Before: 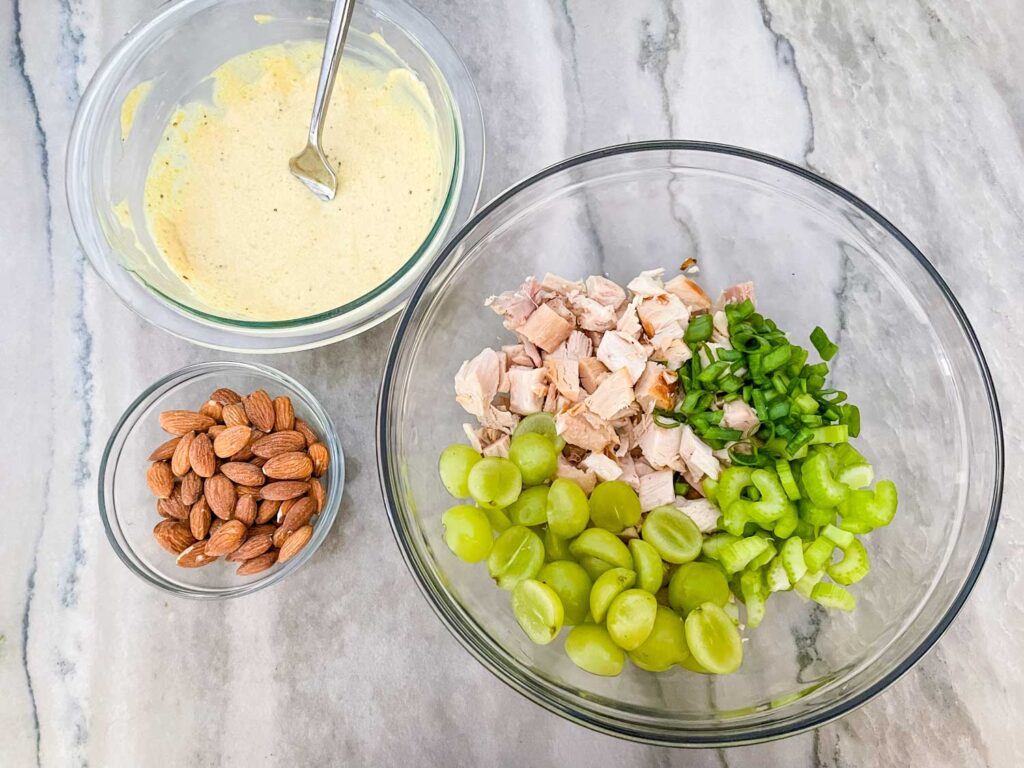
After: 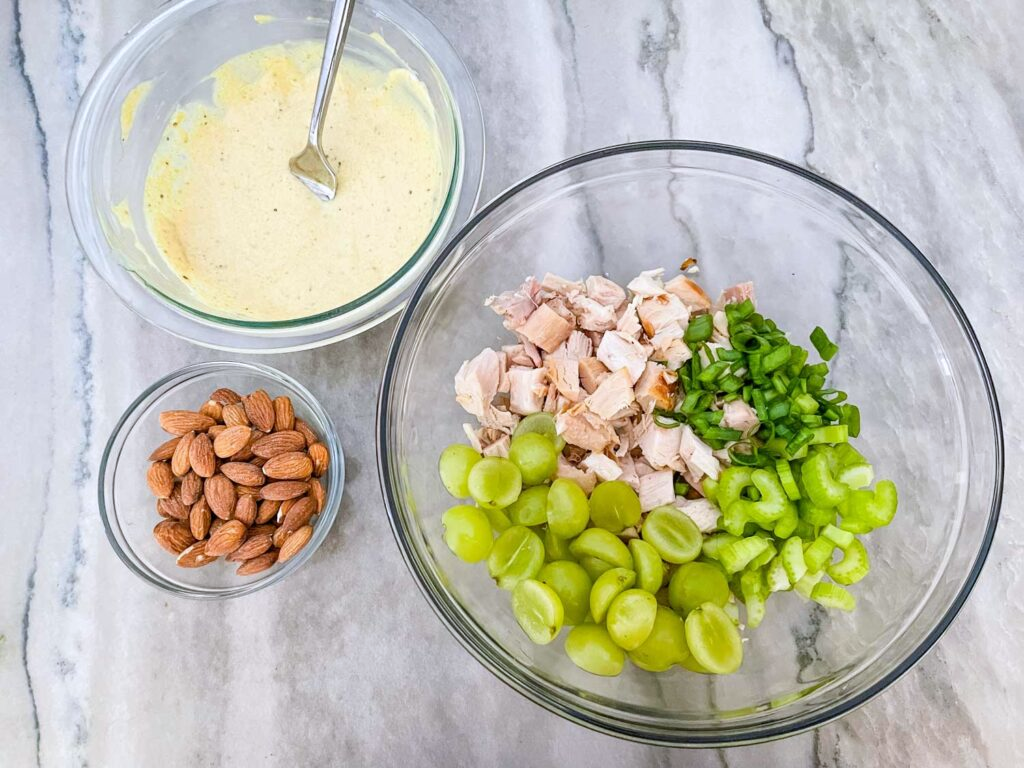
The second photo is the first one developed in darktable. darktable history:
white balance: red 0.983, blue 1.036
rgb curve: mode RGB, independent channels
